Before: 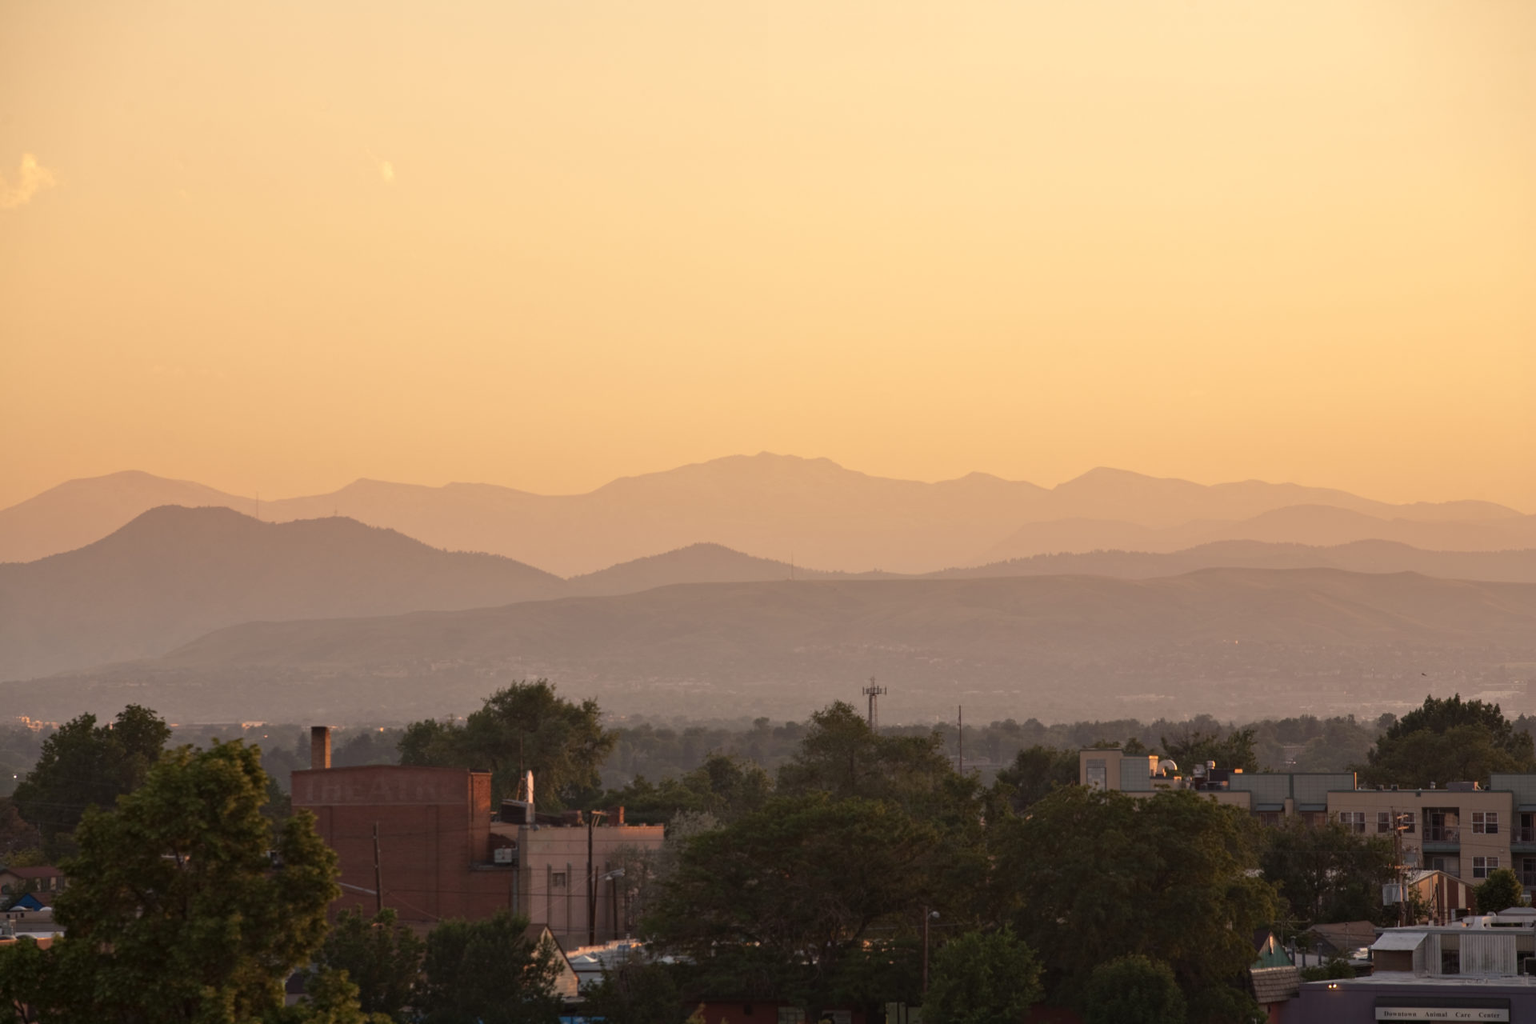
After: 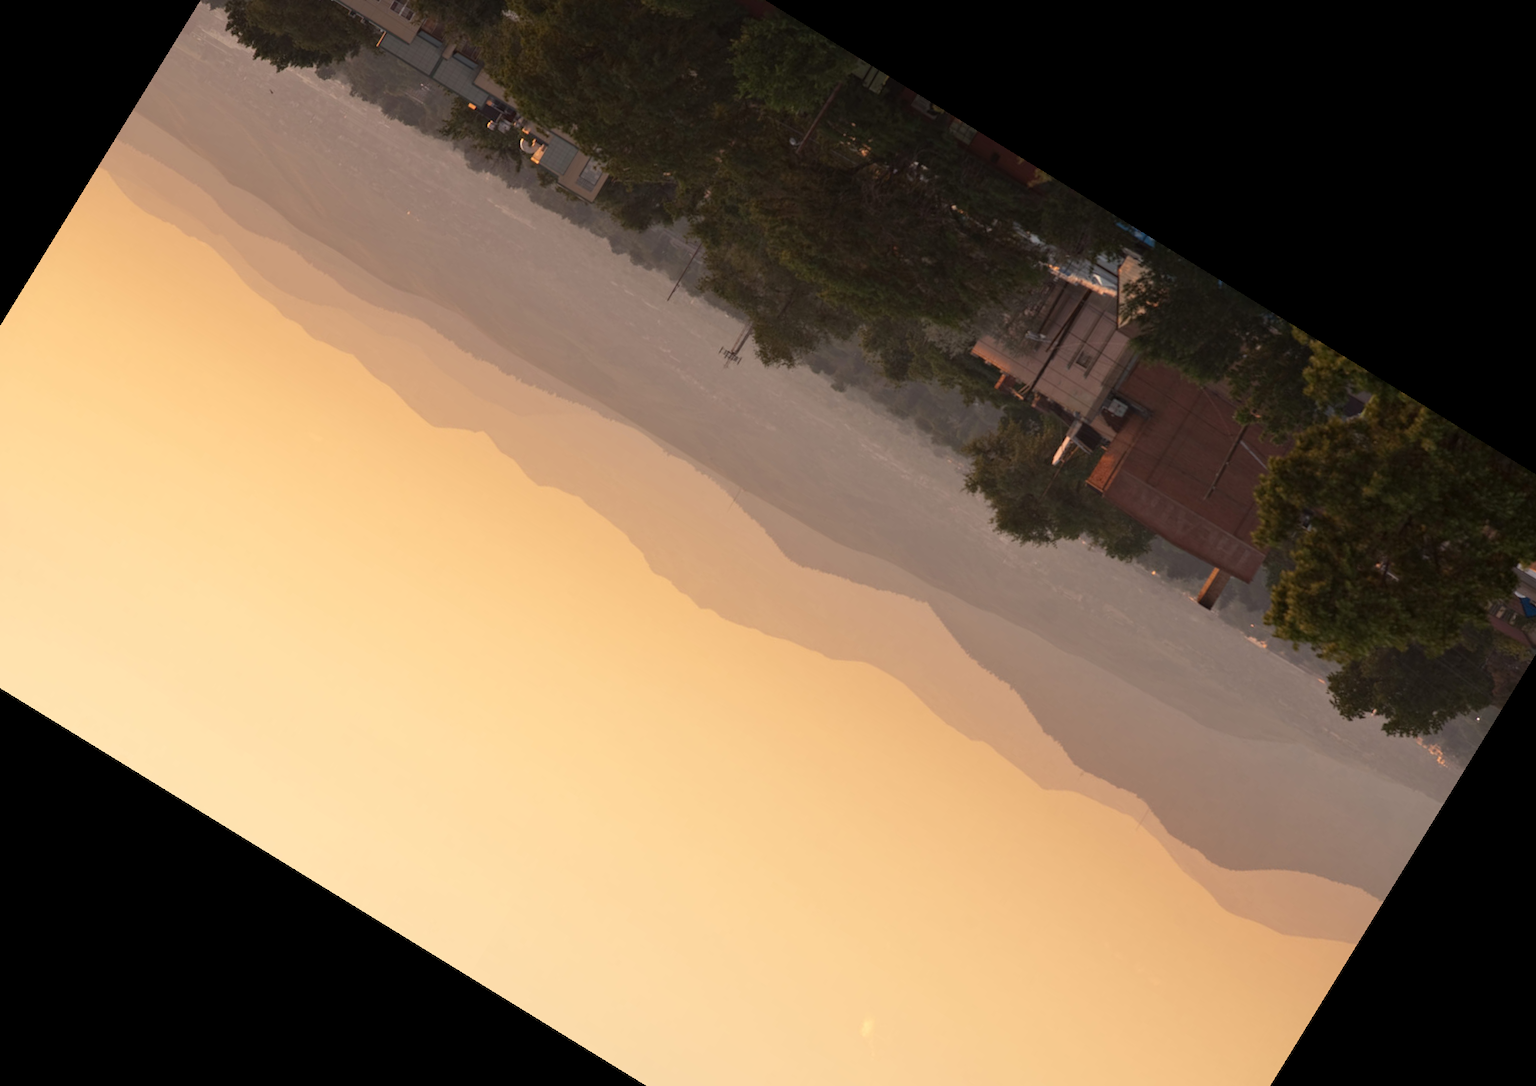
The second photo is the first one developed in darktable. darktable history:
crop and rotate: angle 148.39°, left 9.101%, top 15.565%, right 4.407%, bottom 17.17%
